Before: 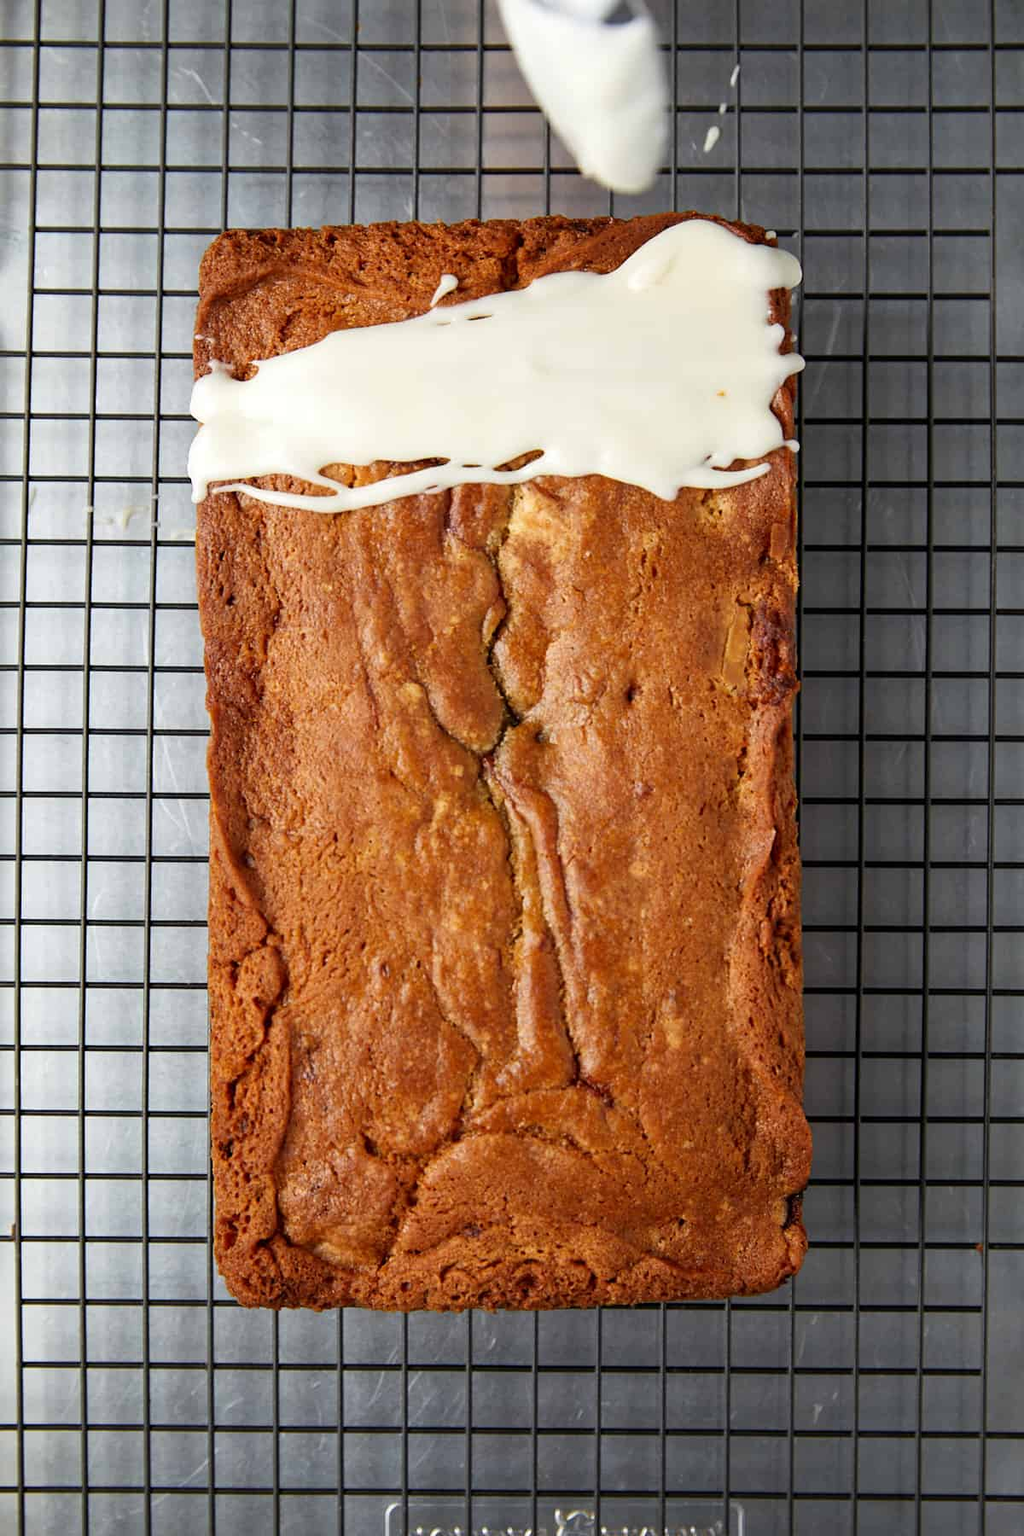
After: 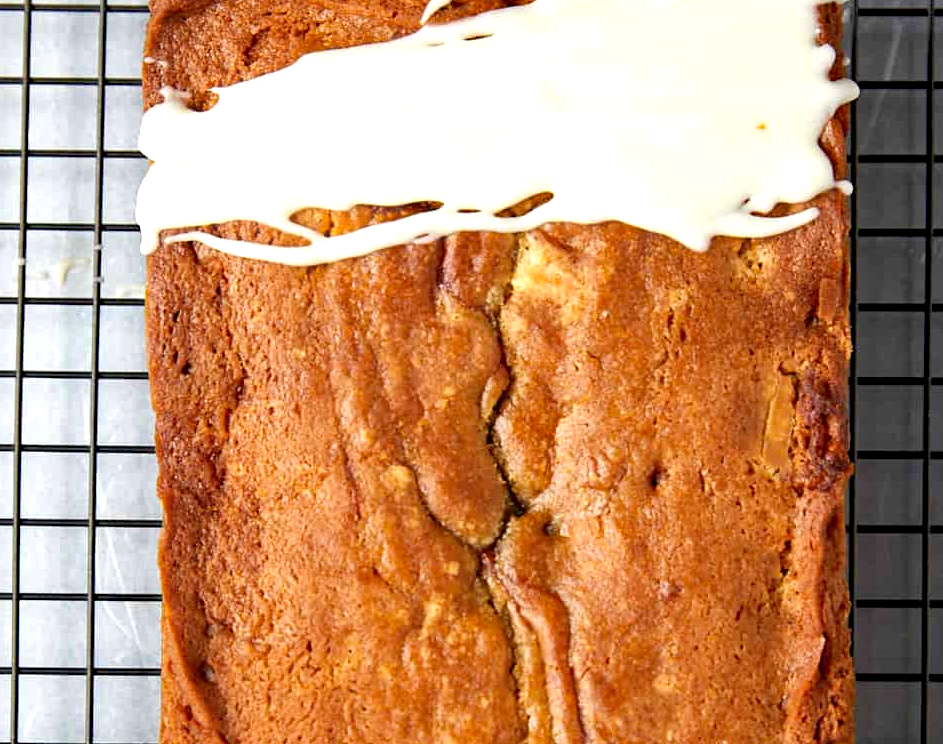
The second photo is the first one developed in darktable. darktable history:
exposure: black level correction 0.001, exposure 0.498 EV, compensate highlight preservation false
haze removal: strength 0.296, distance 0.257, compatibility mode true, adaptive false
crop: left 7.067%, top 18.612%, right 14.293%, bottom 40.026%
